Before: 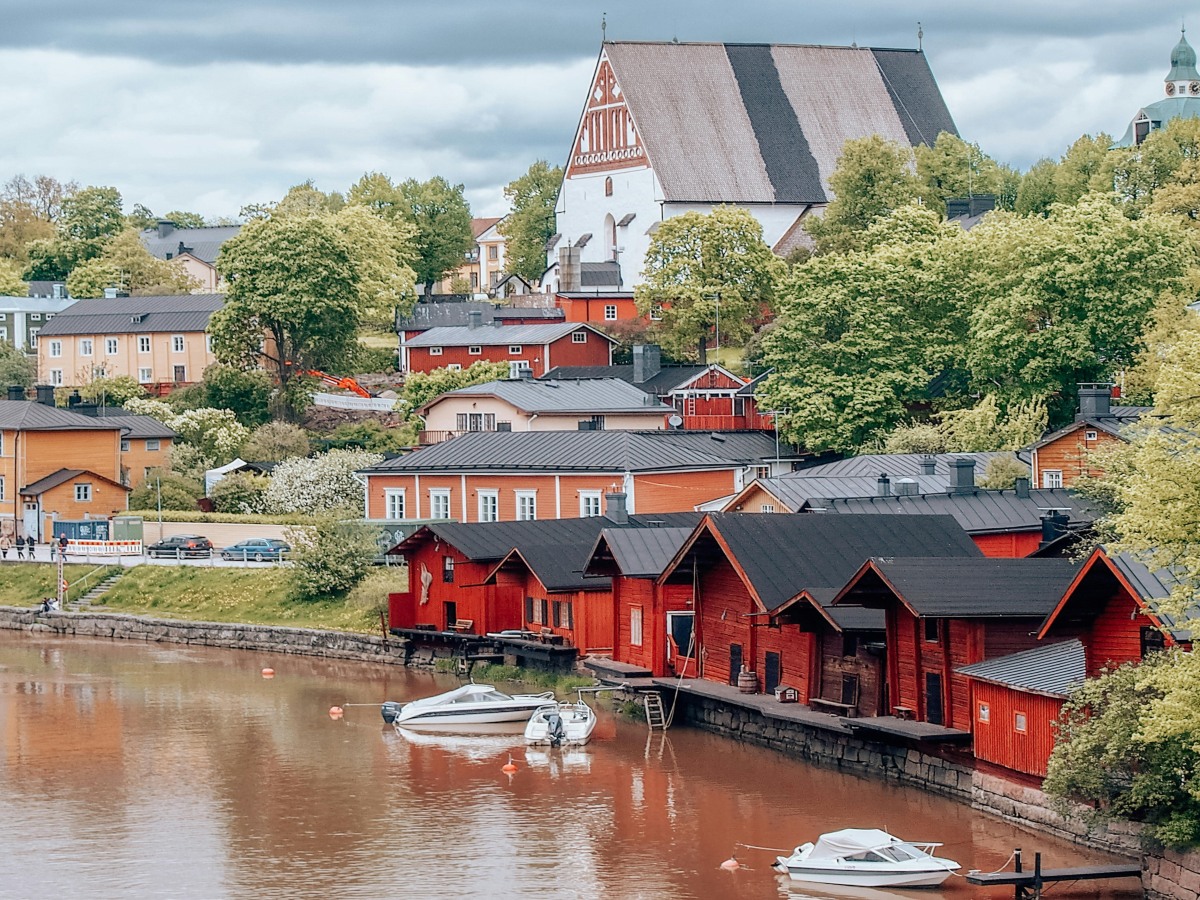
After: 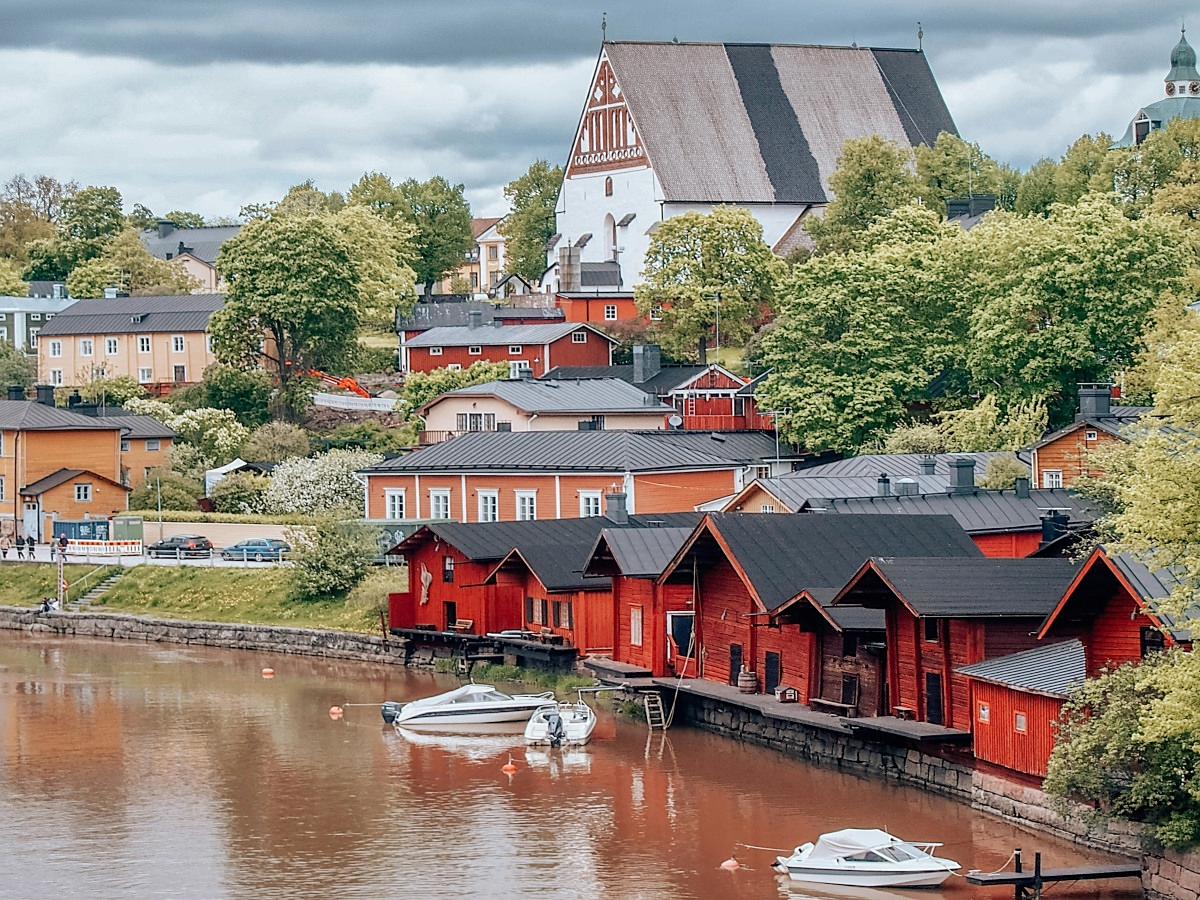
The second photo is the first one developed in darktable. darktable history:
shadows and highlights: highlights color adjustment 0%, low approximation 0.01, soften with gaussian
sharpen: amount 0.2
